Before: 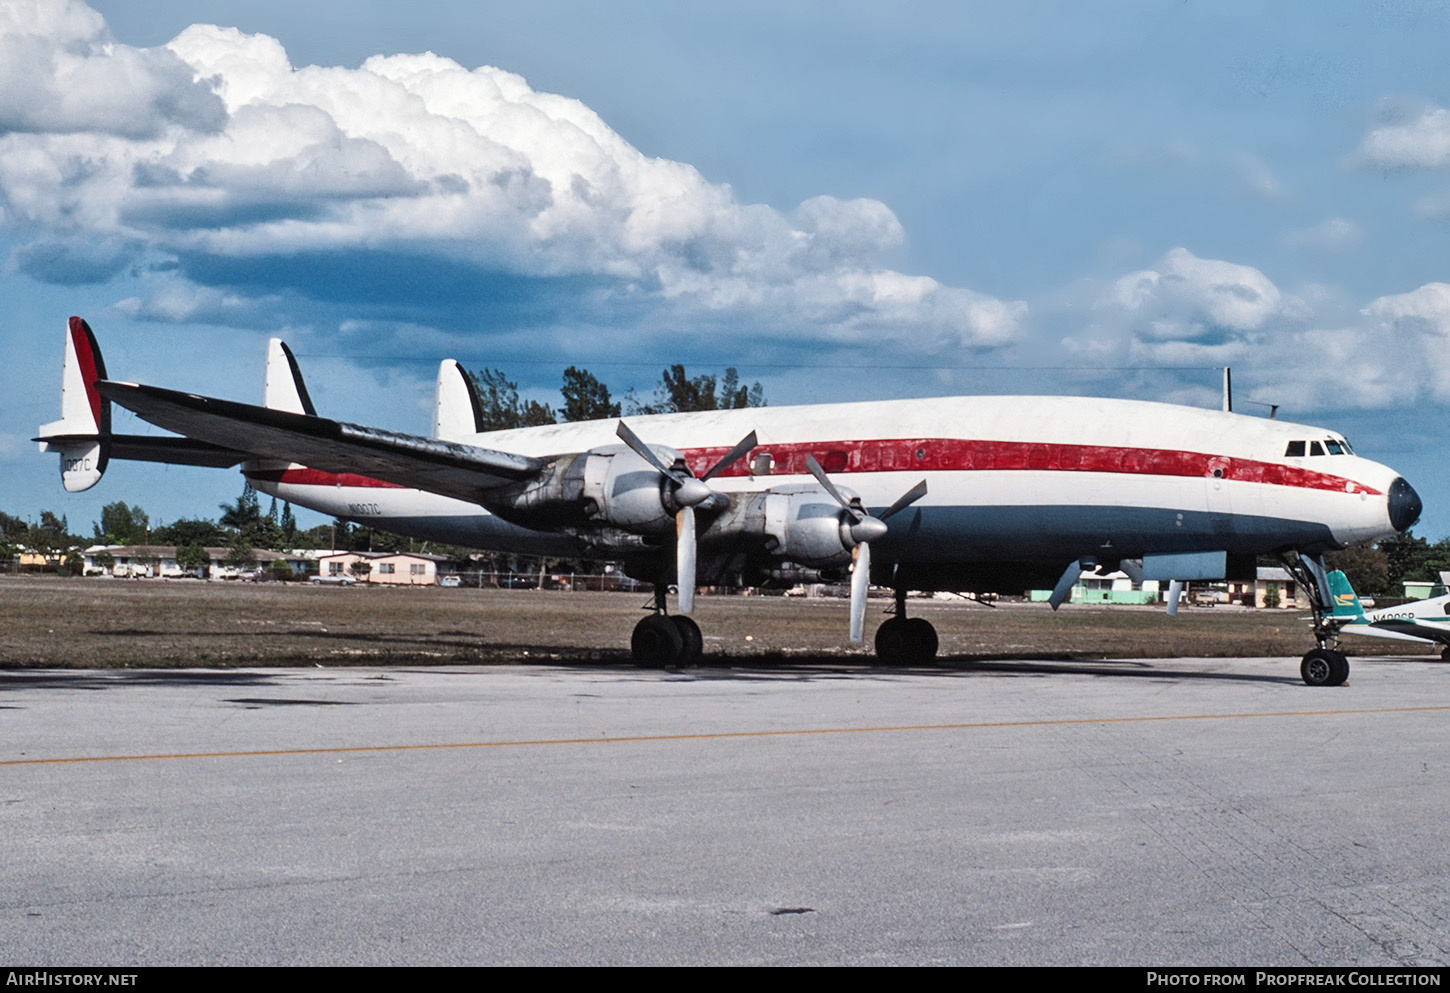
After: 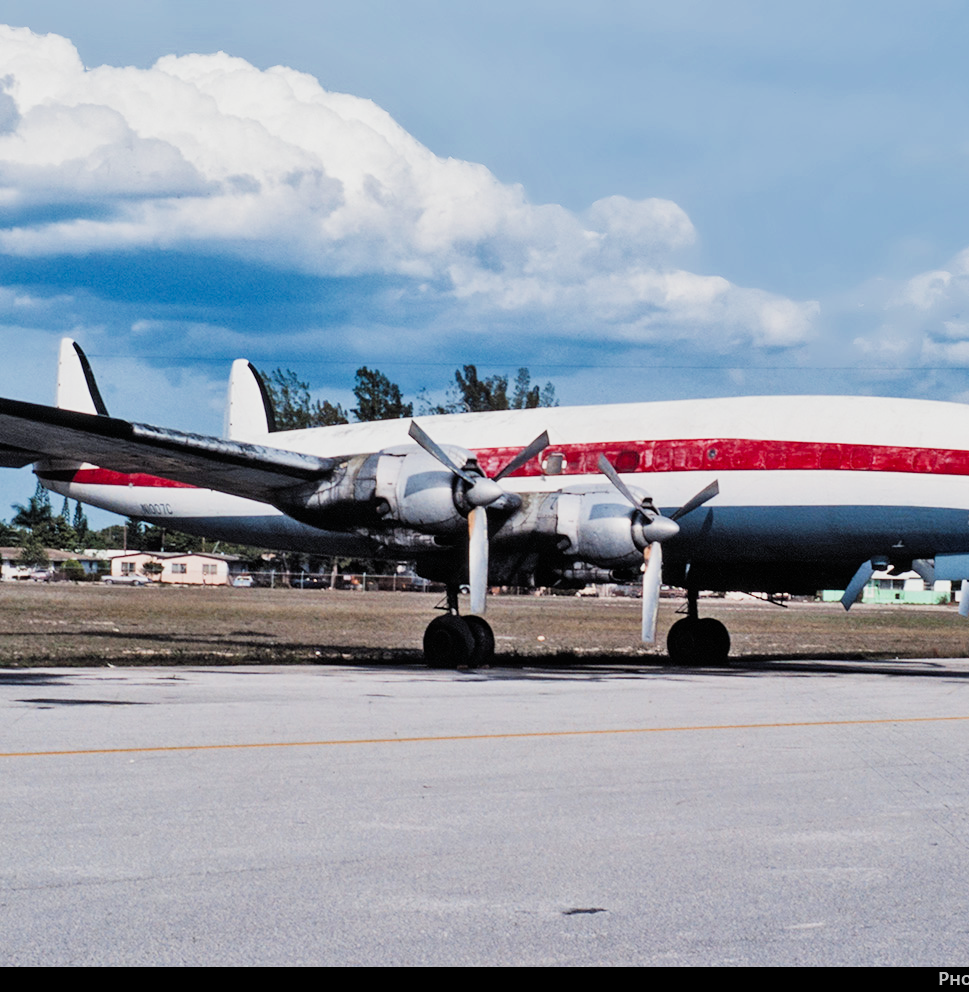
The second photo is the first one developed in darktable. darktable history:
crop and rotate: left 14.413%, right 18.722%
exposure: exposure 0.297 EV, compensate highlight preservation false
color balance rgb: shadows lift › chroma 2.011%, shadows lift › hue 247.55°, perceptual saturation grading › global saturation 25.899%, perceptual brilliance grading › global brilliance 11.843%
filmic rgb: black relative exposure -7.65 EV, white relative exposure 4.56 EV, hardness 3.61, add noise in highlights 0.002, color science v3 (2019), use custom middle-gray values true, contrast in highlights soft
